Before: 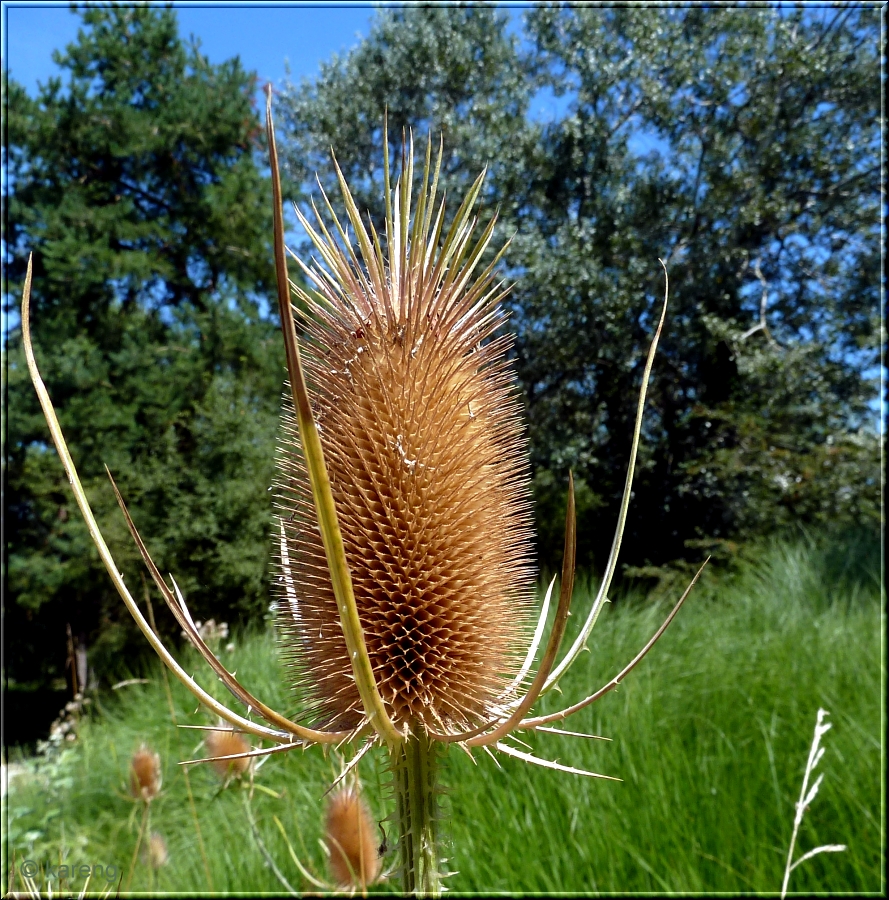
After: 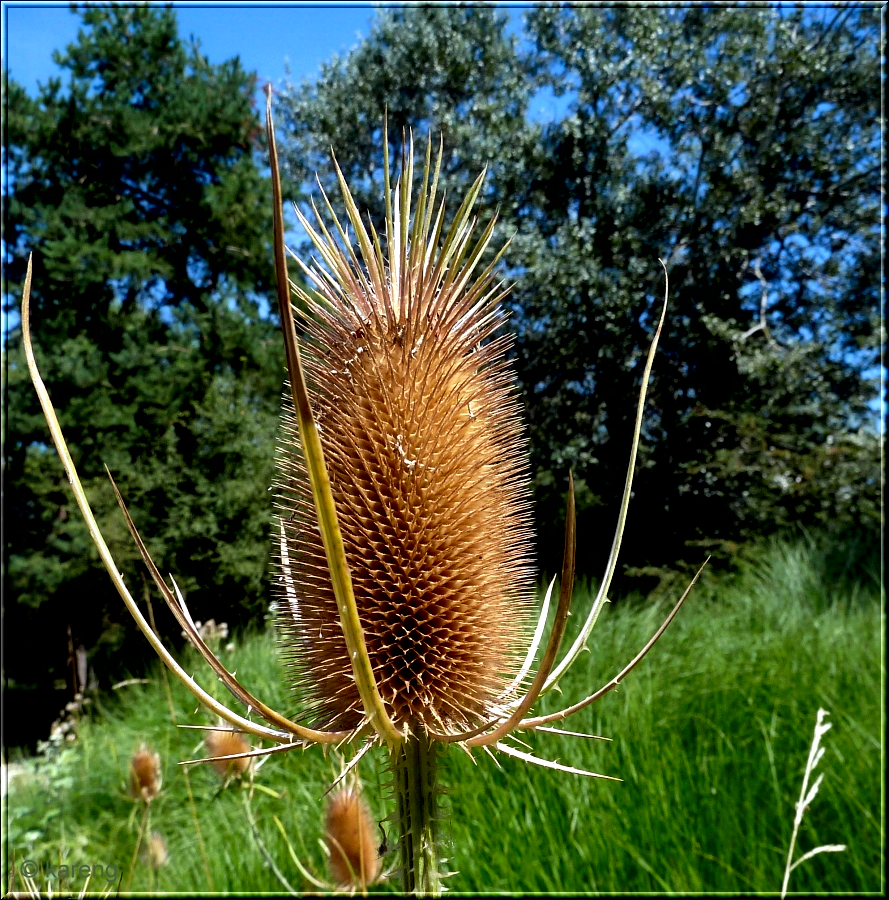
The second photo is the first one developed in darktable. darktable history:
contrast equalizer: octaves 7, y [[0.6 ×6], [0.55 ×6], [0 ×6], [0 ×6], [0 ×6]], mix -0.2
tone curve: curves: ch0 [(0, 0) (0.003, 0.004) (0.011, 0.008) (0.025, 0.012) (0.044, 0.02) (0.069, 0.028) (0.1, 0.034) (0.136, 0.059) (0.177, 0.1) (0.224, 0.151) (0.277, 0.203) (0.335, 0.266) (0.399, 0.344) (0.468, 0.414) (0.543, 0.507) (0.623, 0.602) (0.709, 0.704) (0.801, 0.804) (0.898, 0.927) (1, 1)], preserve colors none
local contrast: mode bilateral grid, contrast 25, coarseness 60, detail 151%, midtone range 0.2
